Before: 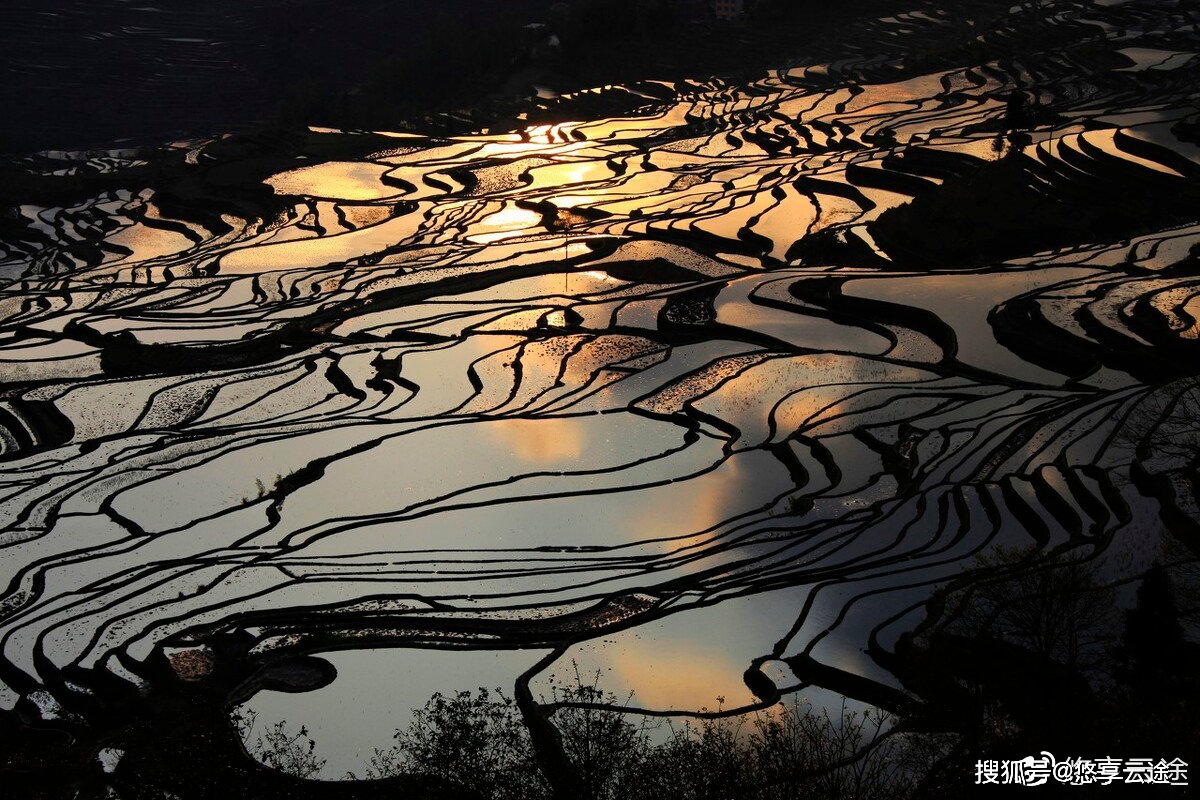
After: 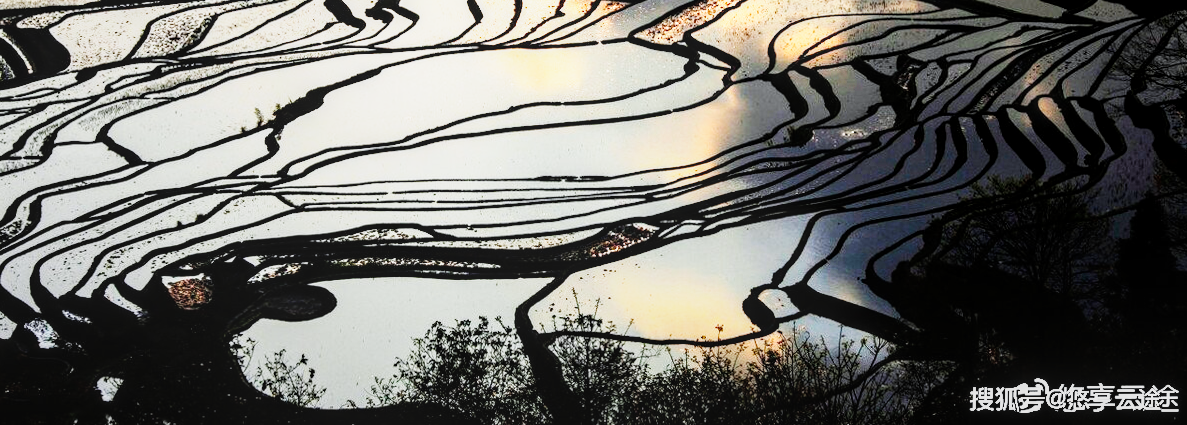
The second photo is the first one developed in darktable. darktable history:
exposure: black level correction 0, exposure 0.7 EV, compensate exposure bias true, compensate highlight preservation false
crop and rotate: top 46.237%
base curve: curves: ch0 [(0, 0) (0.007, 0.004) (0.027, 0.03) (0.046, 0.07) (0.207, 0.54) (0.442, 0.872) (0.673, 0.972) (1, 1)], preserve colors none
rotate and perspective: rotation 0.174°, lens shift (vertical) 0.013, lens shift (horizontal) 0.019, shear 0.001, automatic cropping original format, crop left 0.007, crop right 0.991, crop top 0.016, crop bottom 0.997
local contrast: on, module defaults
white balance: red 0.982, blue 1.018
